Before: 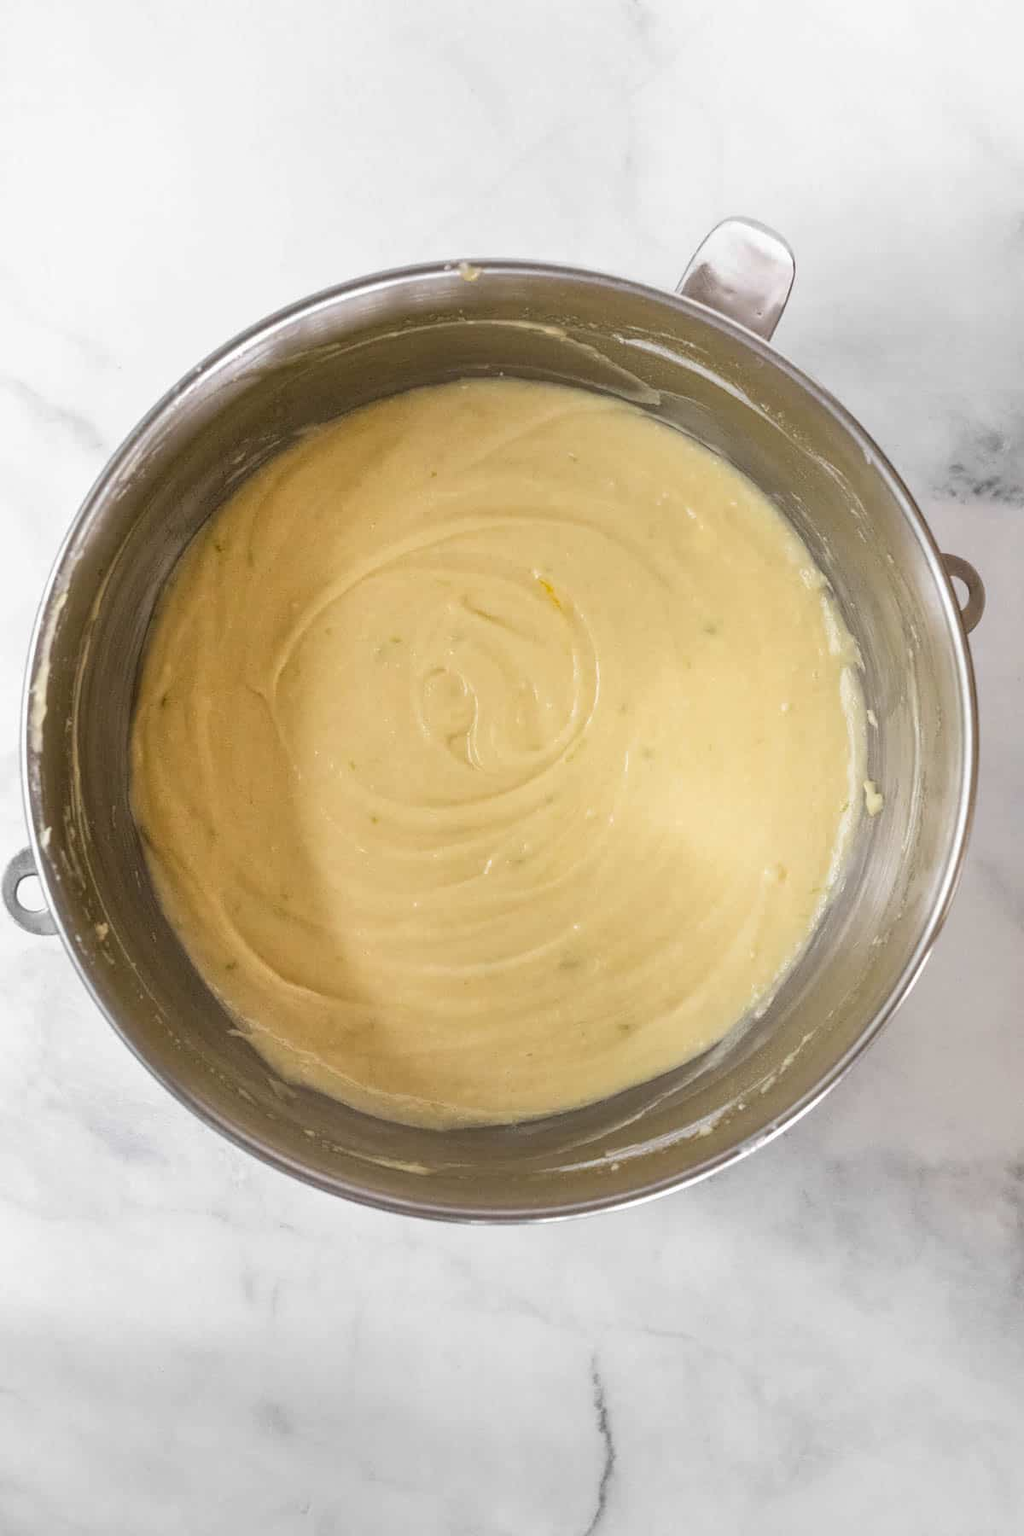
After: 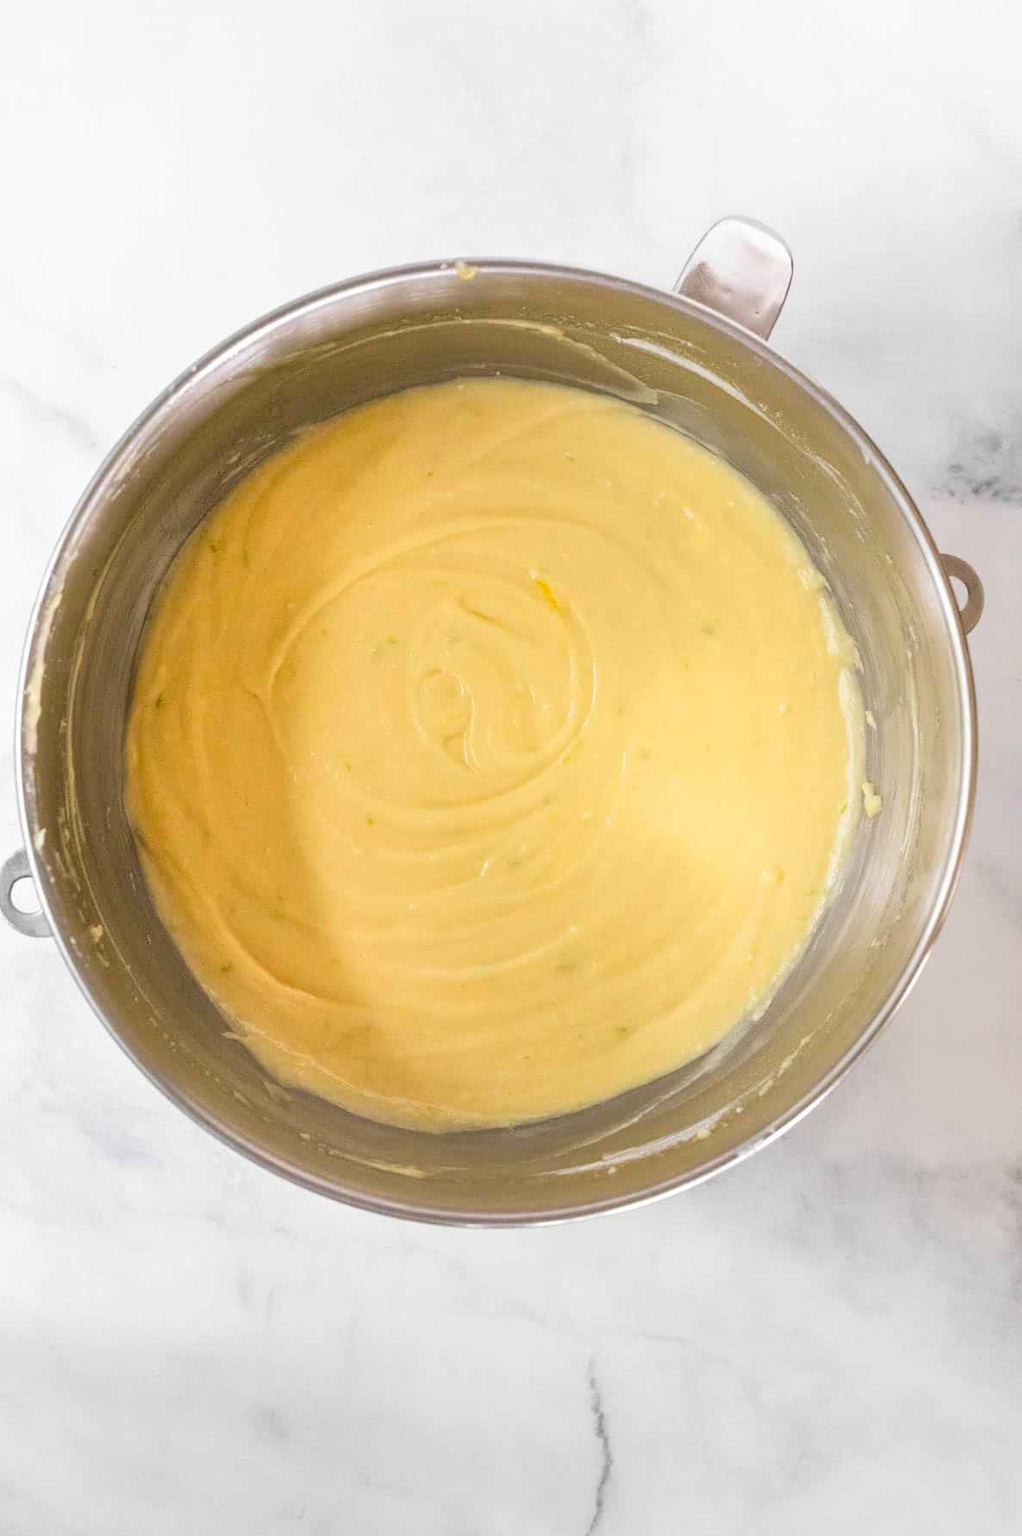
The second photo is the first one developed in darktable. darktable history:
contrast brightness saturation: contrast 0.07, brightness 0.18, saturation 0.4
crop and rotate: left 0.614%, top 0.179%, bottom 0.309%
